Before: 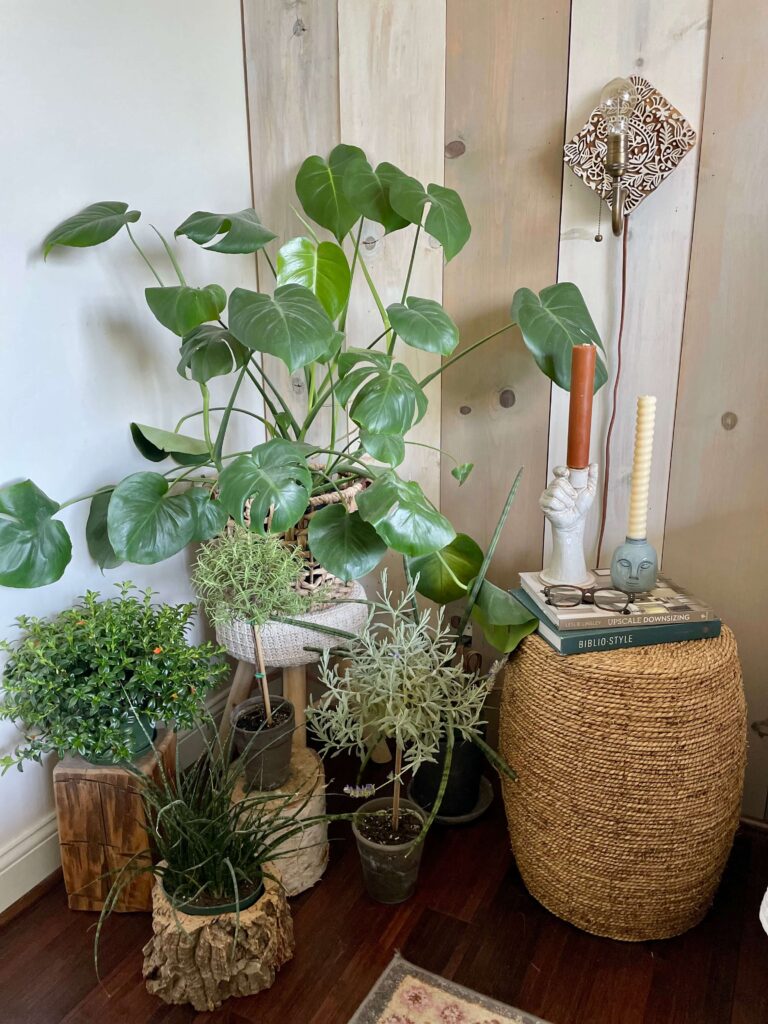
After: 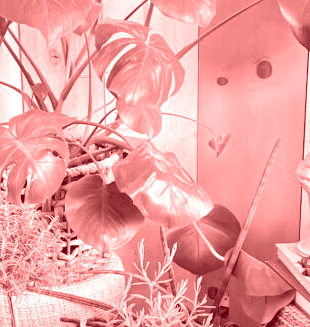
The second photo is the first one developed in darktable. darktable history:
crop: left 31.751%, top 32.172%, right 27.8%, bottom 35.83%
exposure: exposure 0.375 EV, compensate highlight preservation false
colorize: saturation 60%, source mix 100%
